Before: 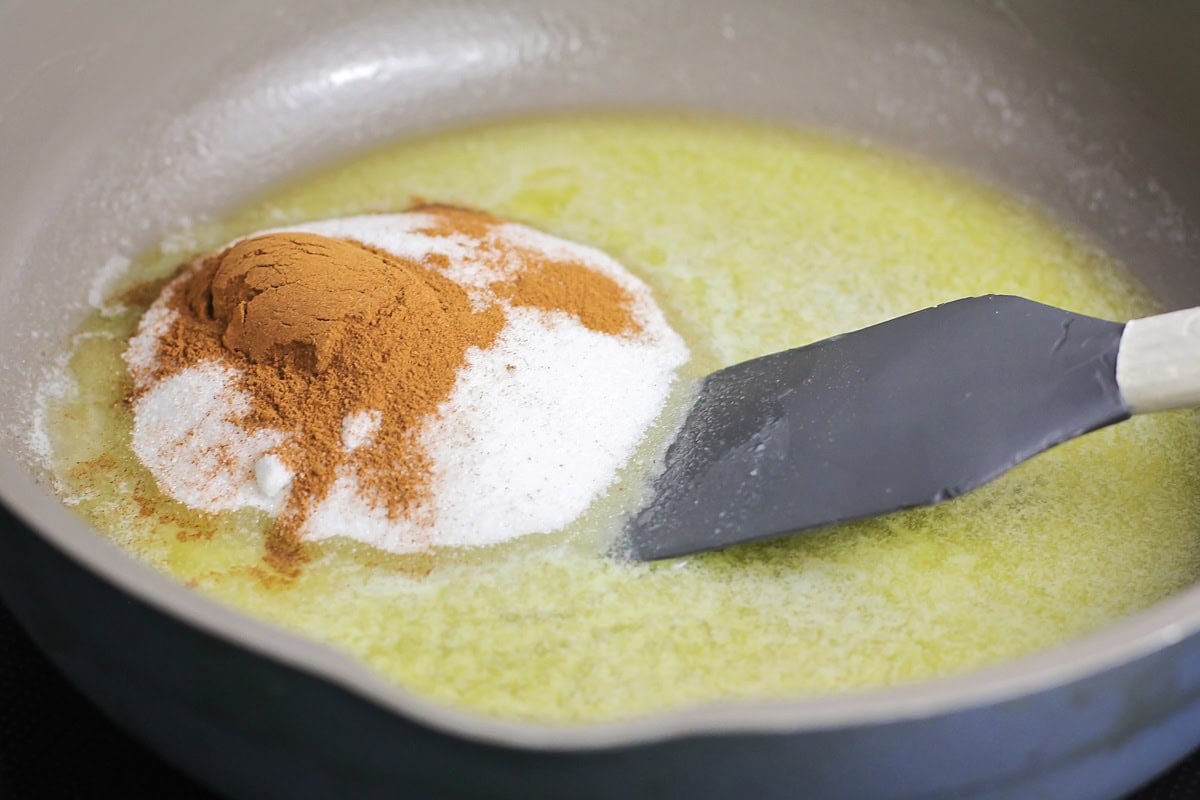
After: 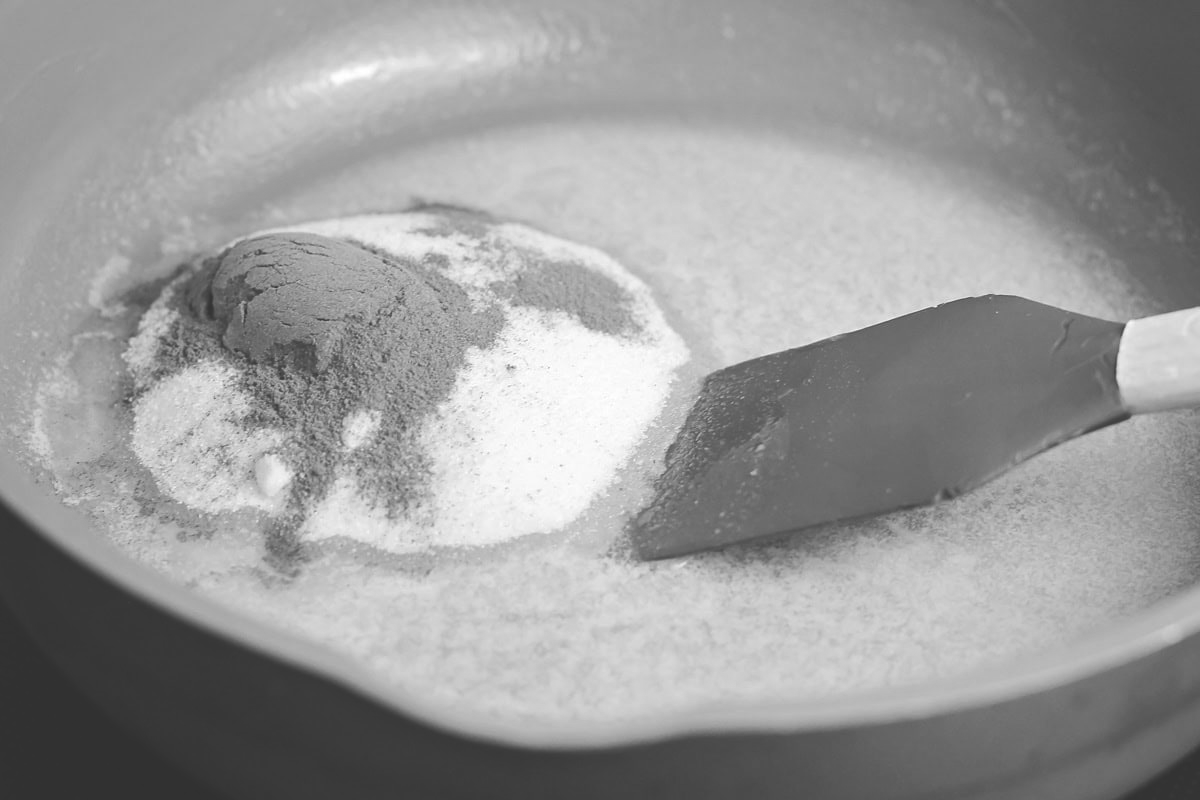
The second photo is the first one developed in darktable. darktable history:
contrast brightness saturation: contrast 0.01, saturation -0.05
exposure: black level correction -0.03, compensate highlight preservation false
monochrome: on, module defaults
